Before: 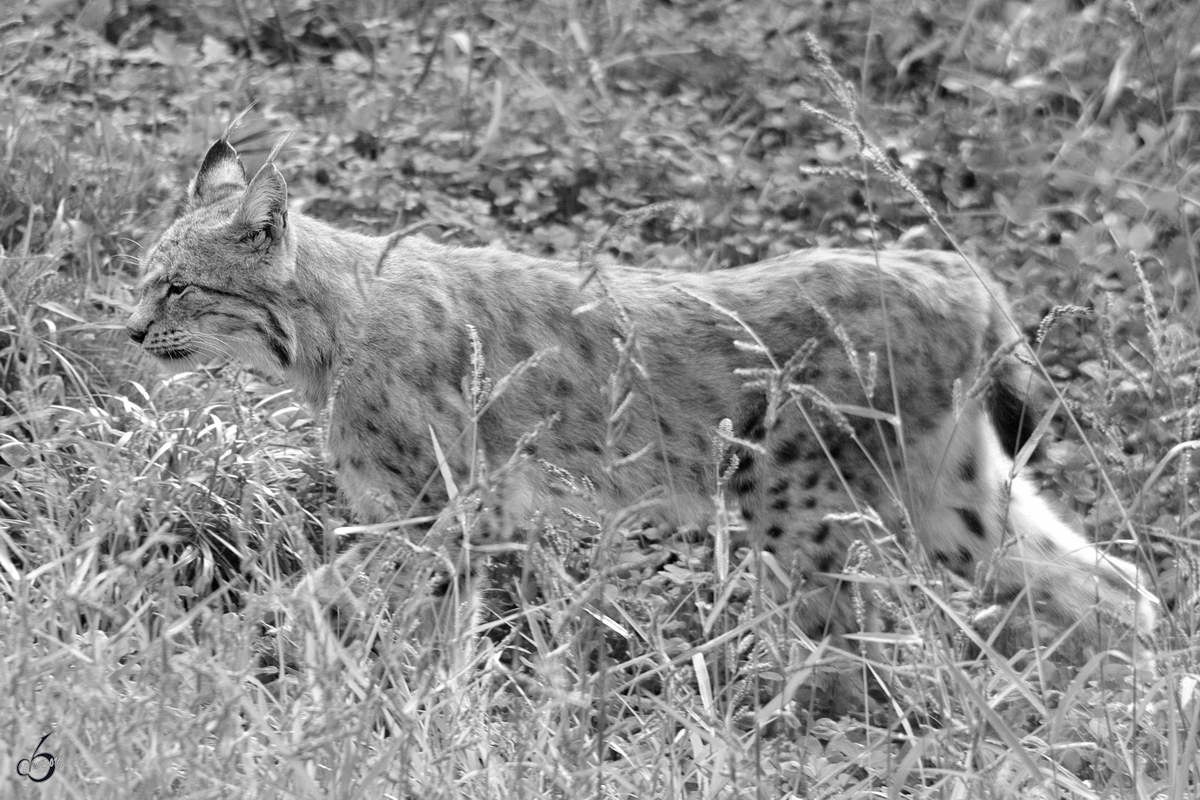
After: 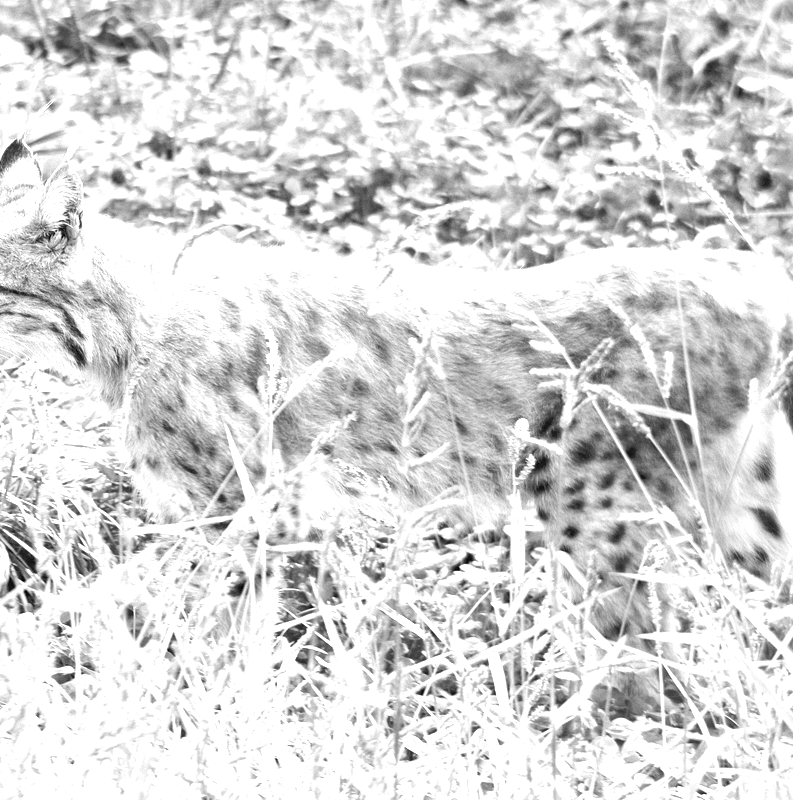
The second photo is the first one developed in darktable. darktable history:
tone equalizer: -8 EV -2 EV, -7 EV -1.97 EV, -6 EV -1.96 EV, -5 EV -2 EV, -4 EV -1.98 EV, -3 EV -1.97 EV, -2 EV -1.99 EV, -1 EV -1.63 EV, +0 EV -2 EV
exposure: black level correction 0, exposure 3.969 EV, compensate exposure bias true, compensate highlight preservation false
crop: left 17.041%, right 16.804%
